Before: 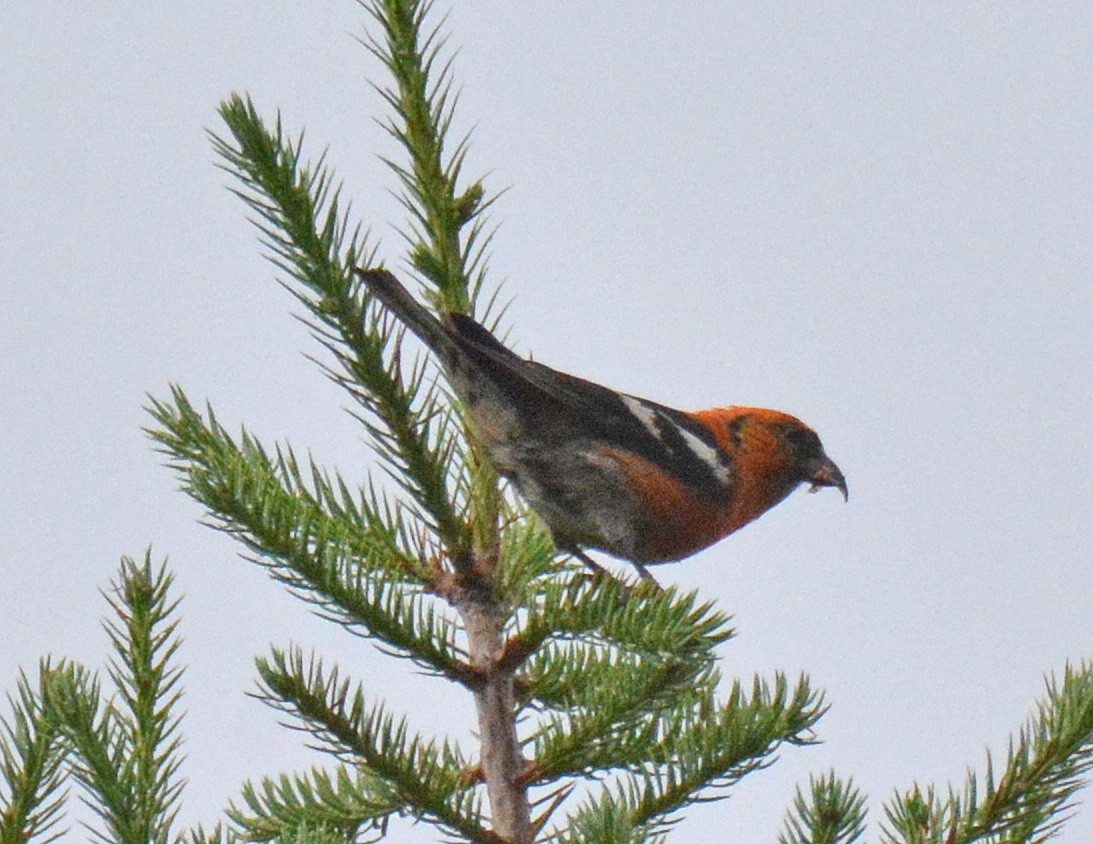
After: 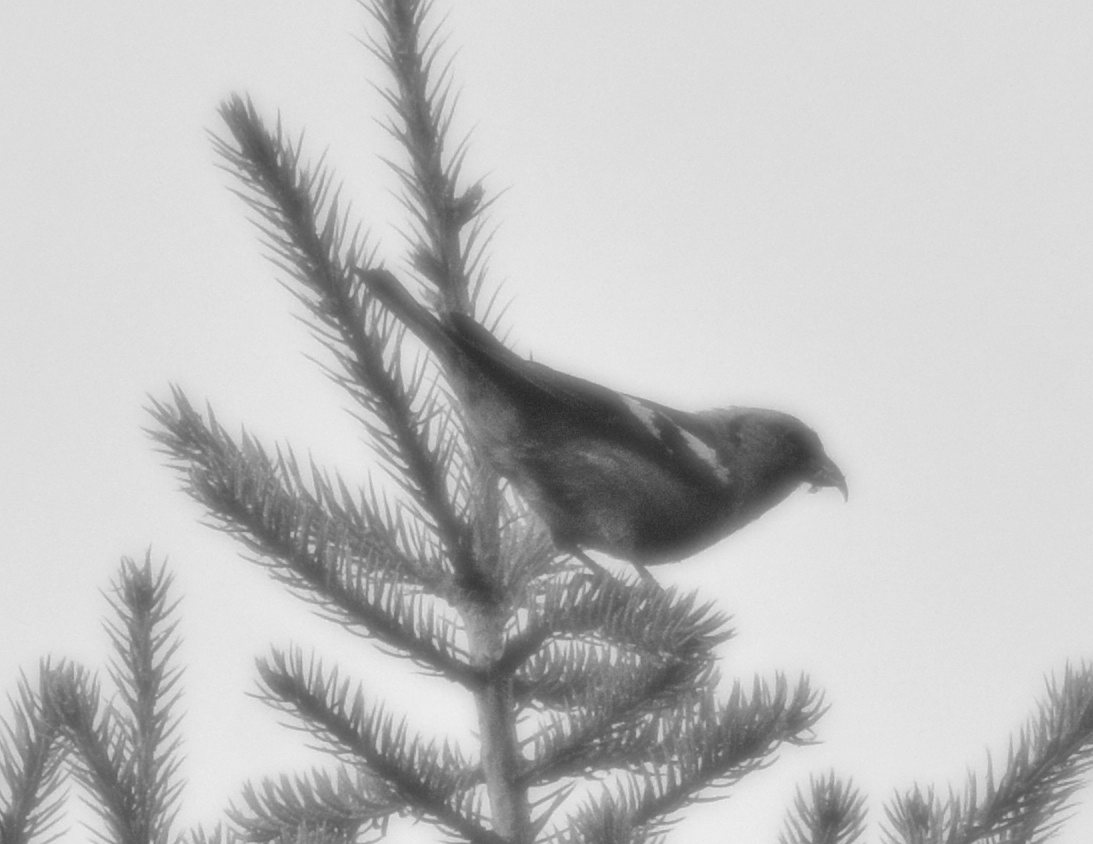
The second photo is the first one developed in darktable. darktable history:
soften: on, module defaults
monochrome: on, module defaults
